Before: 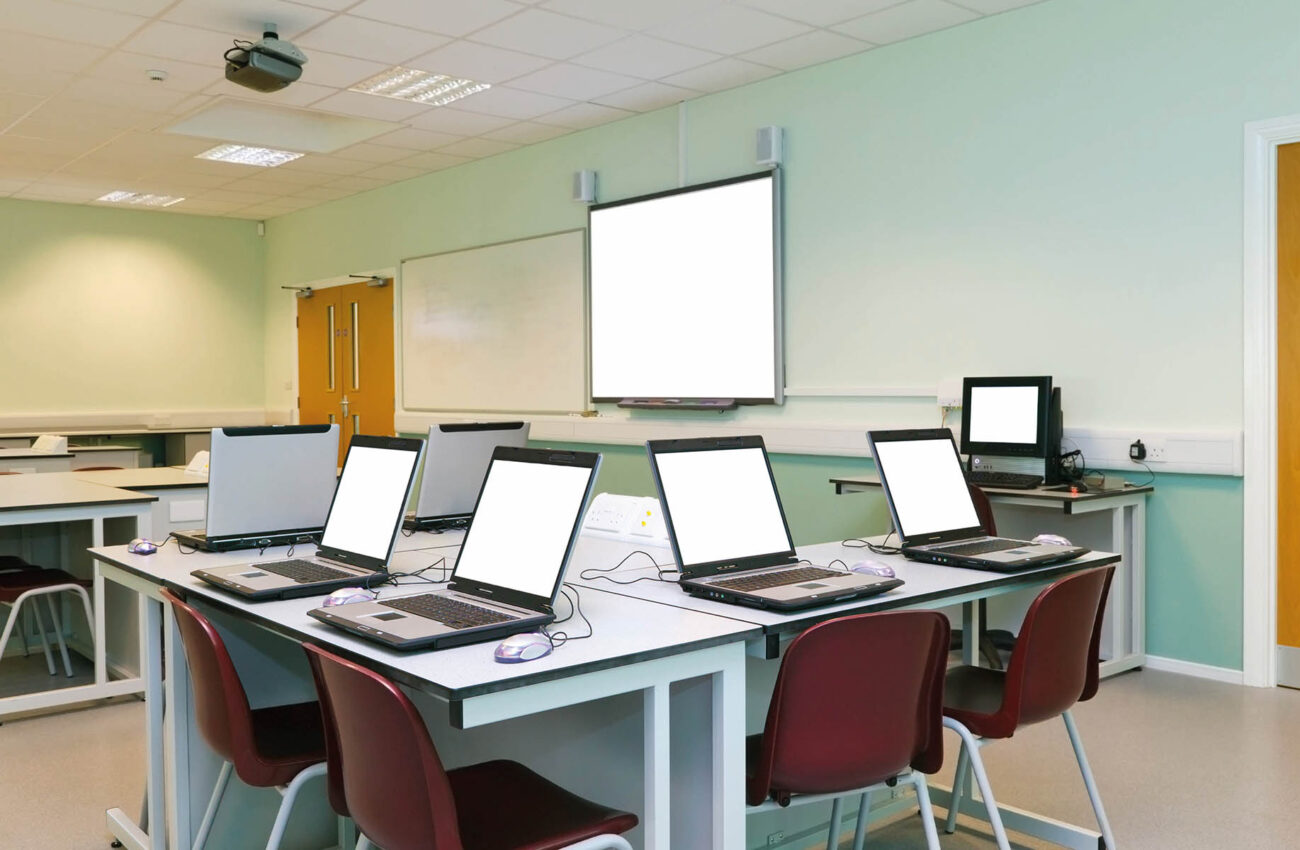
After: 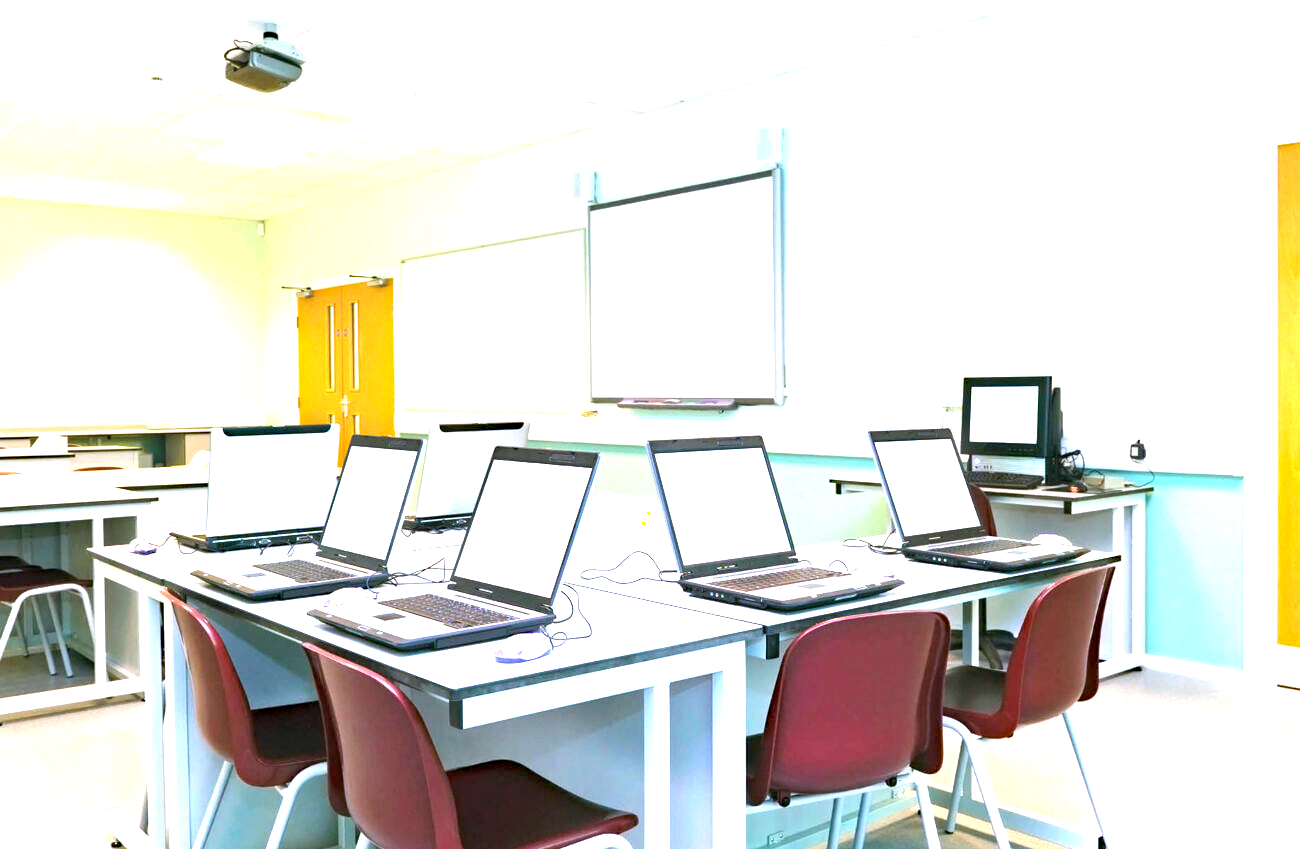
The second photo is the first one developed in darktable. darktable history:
haze removal: compatibility mode true, adaptive false
crop: bottom 0.071%
exposure: black level correction 0, exposure 1.9 EV, compensate highlight preservation false
white balance: red 0.967, blue 1.119, emerald 0.756
